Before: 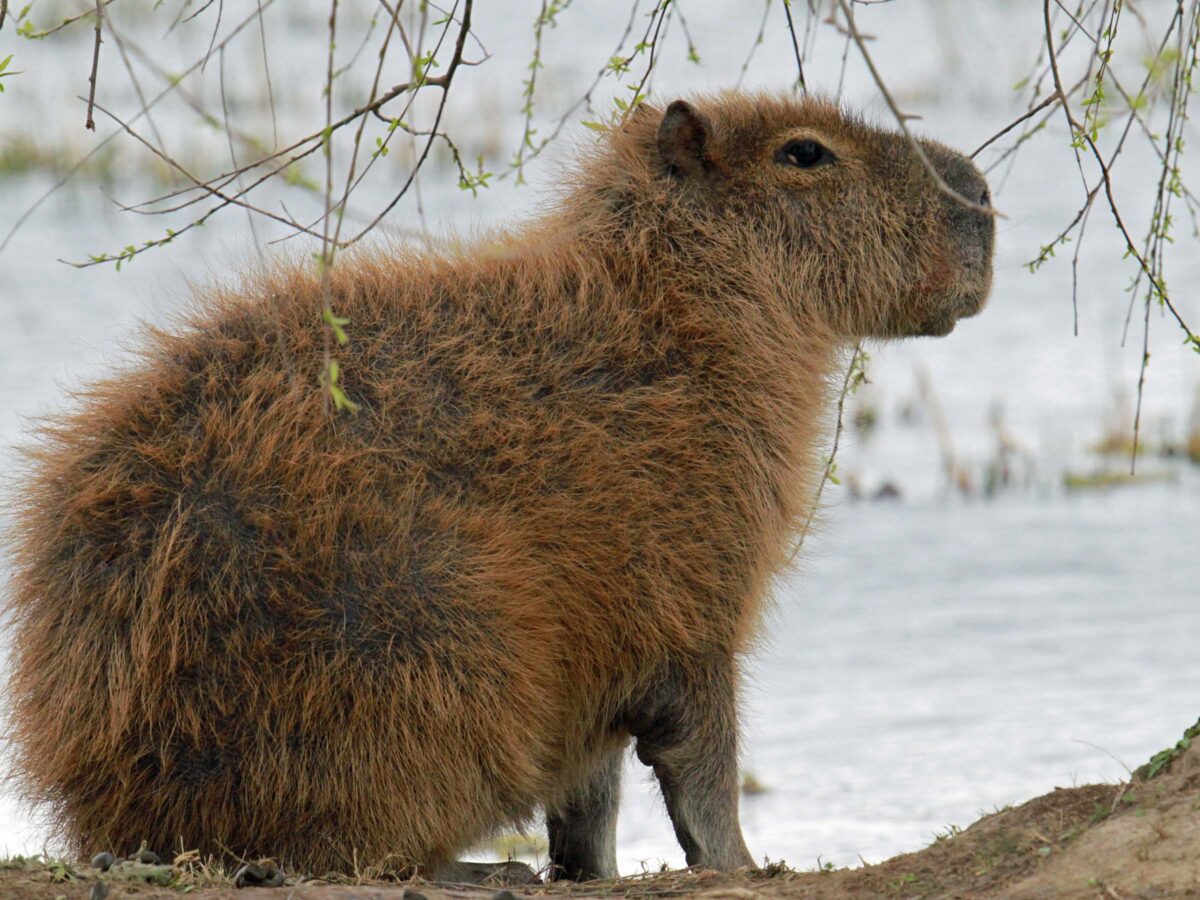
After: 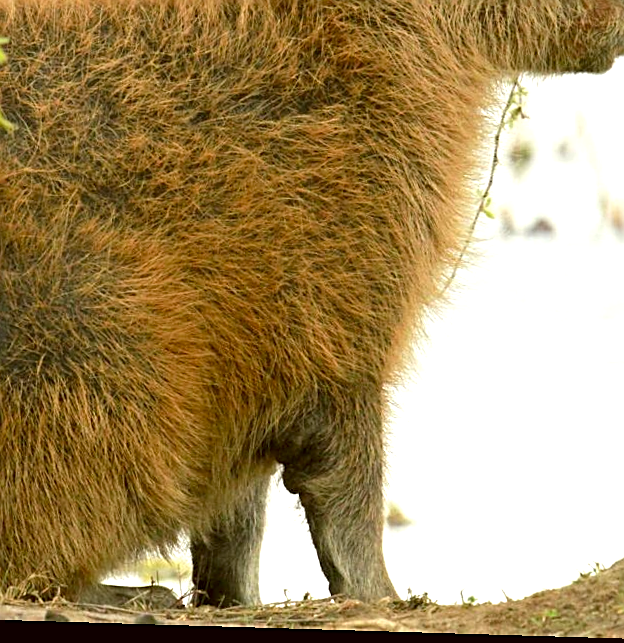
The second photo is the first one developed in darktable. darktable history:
crop and rotate: left 29.237%, top 31.152%, right 19.807%
exposure: exposure 1 EV, compensate highlight preservation false
sharpen: on, module defaults
color correction: highlights a* -1.43, highlights b* 10.12, shadows a* 0.395, shadows b* 19.35
rotate and perspective: rotation 1.72°, automatic cropping off
